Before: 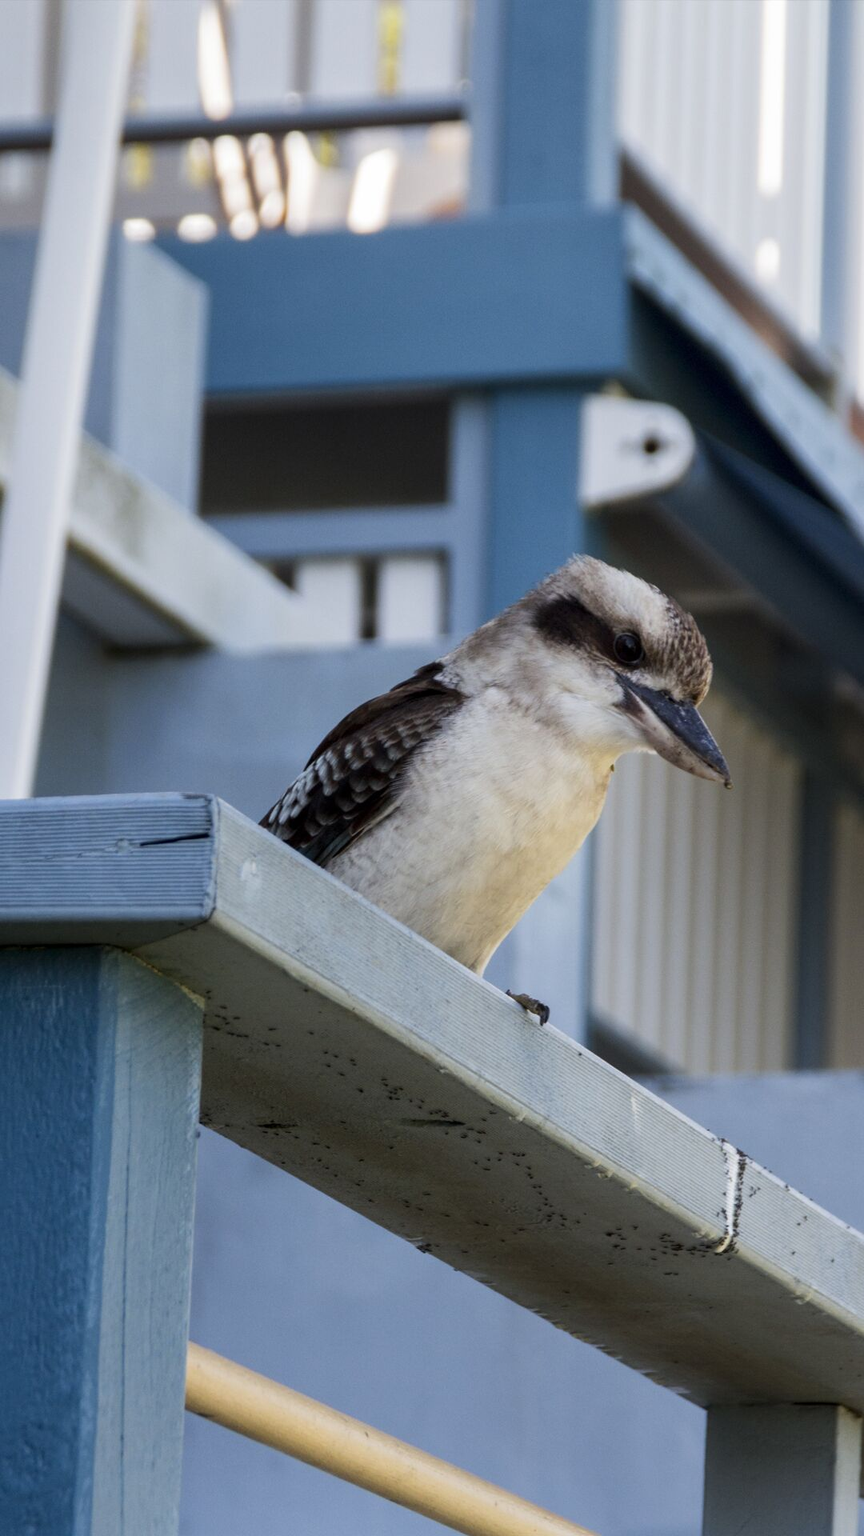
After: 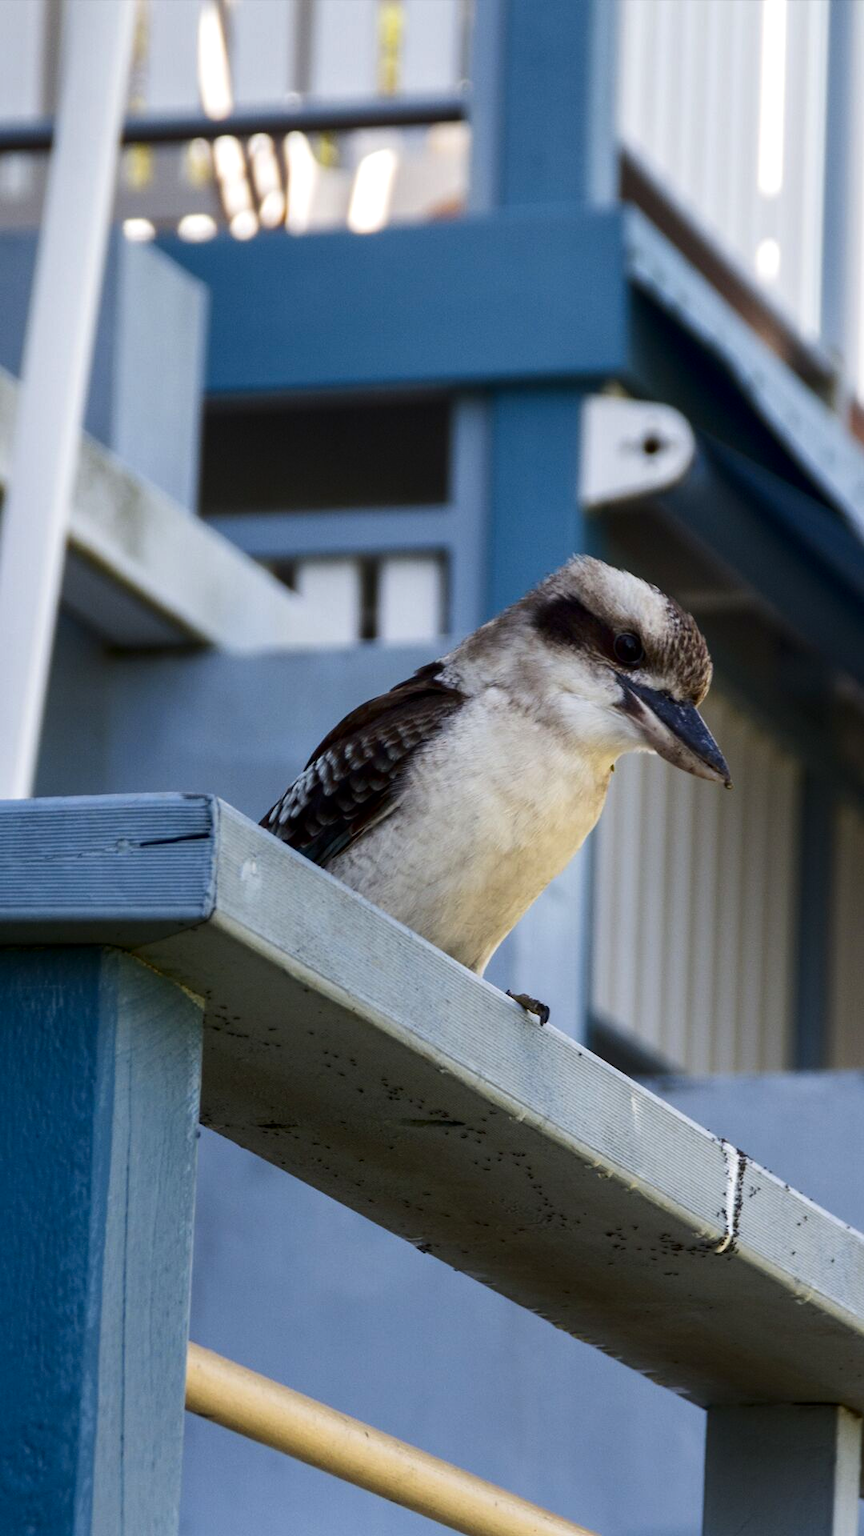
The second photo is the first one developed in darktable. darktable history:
exposure: exposure 0.224 EV, compensate highlight preservation false
contrast brightness saturation: contrast 0.069, brightness -0.139, saturation 0.112
